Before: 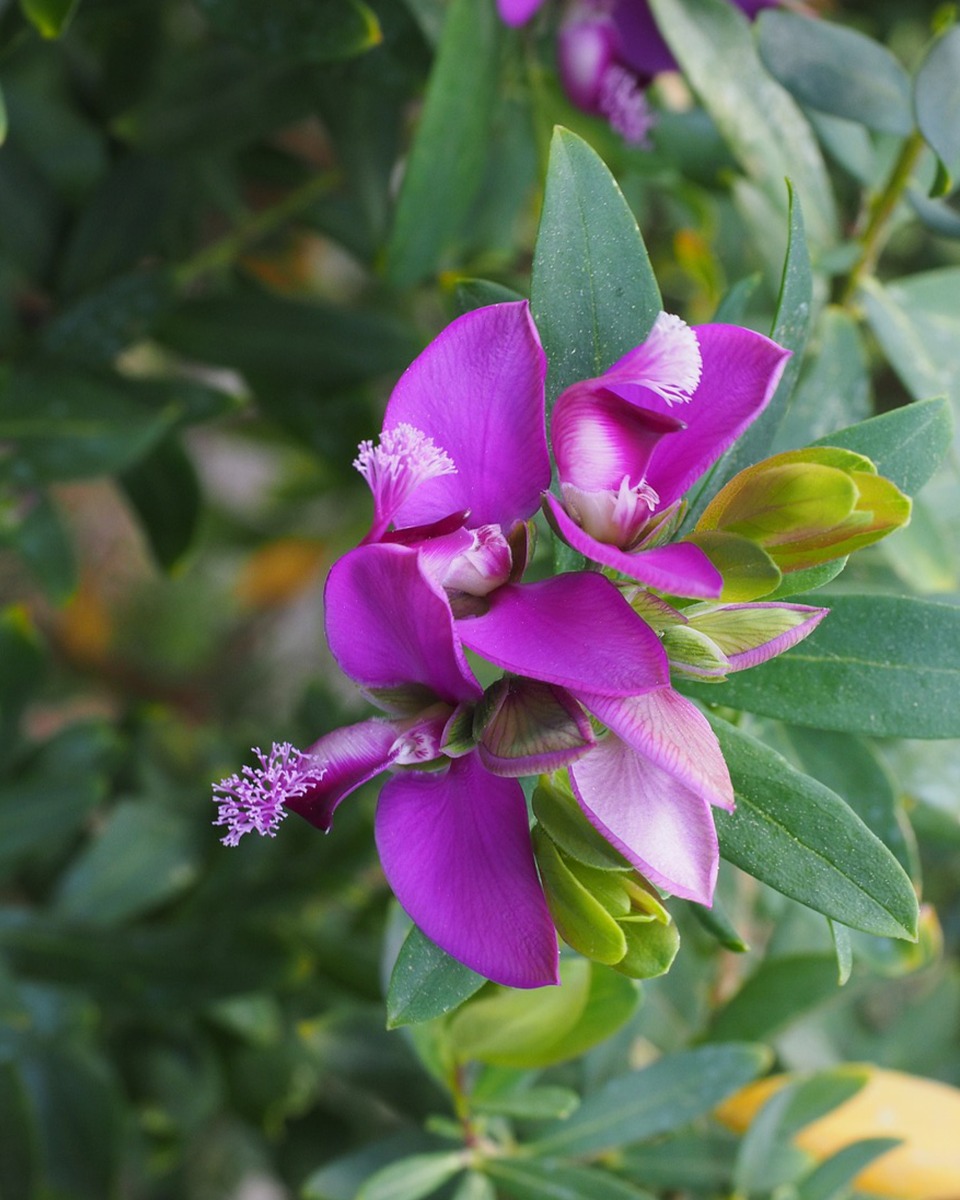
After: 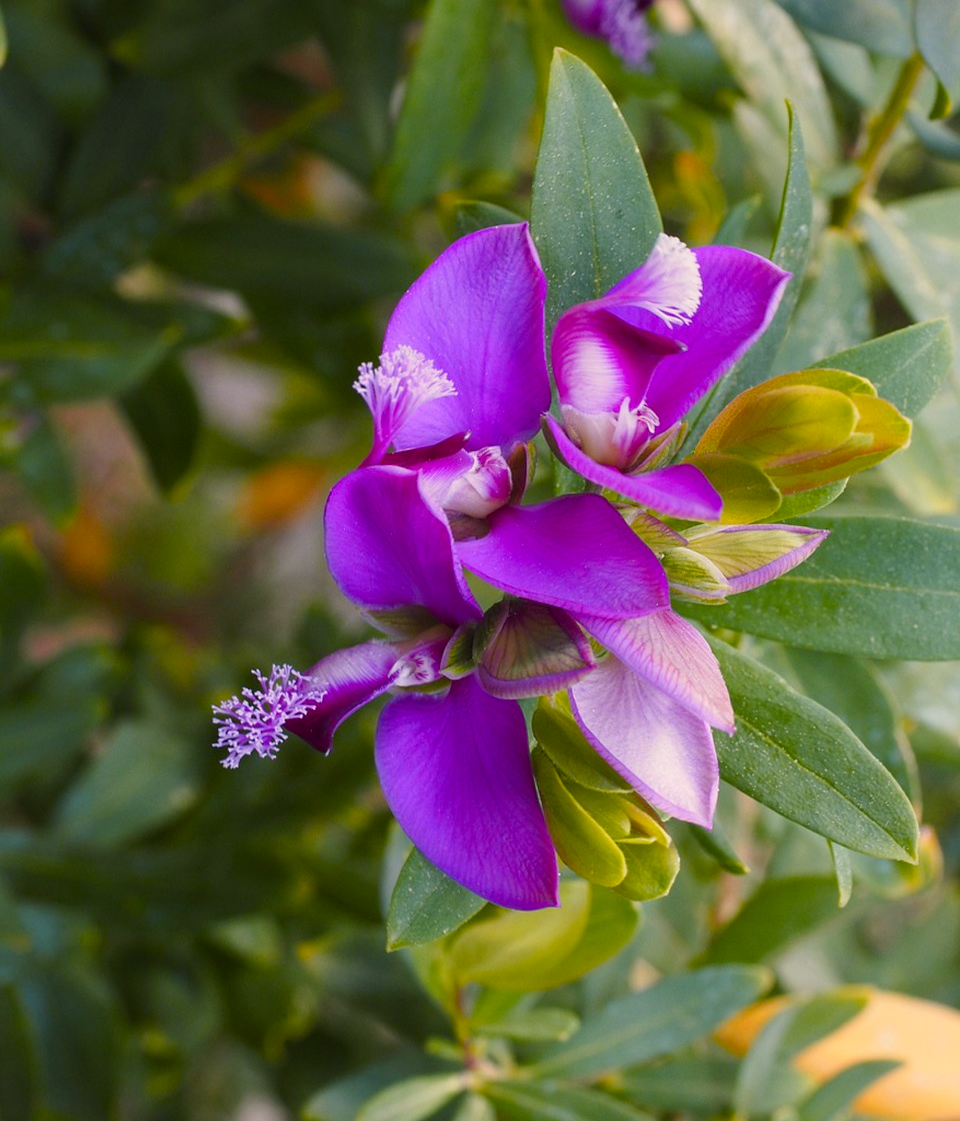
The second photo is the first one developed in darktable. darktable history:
color balance rgb: power › chroma 0.251%, power › hue 62.09°, highlights gain › chroma 2.905%, highlights gain › hue 61.05°, perceptual saturation grading › global saturation 20%, perceptual saturation grading › highlights -25.216%, perceptual saturation grading › shadows 24.425%, hue shift -9.81°
crop and rotate: top 6.561%
